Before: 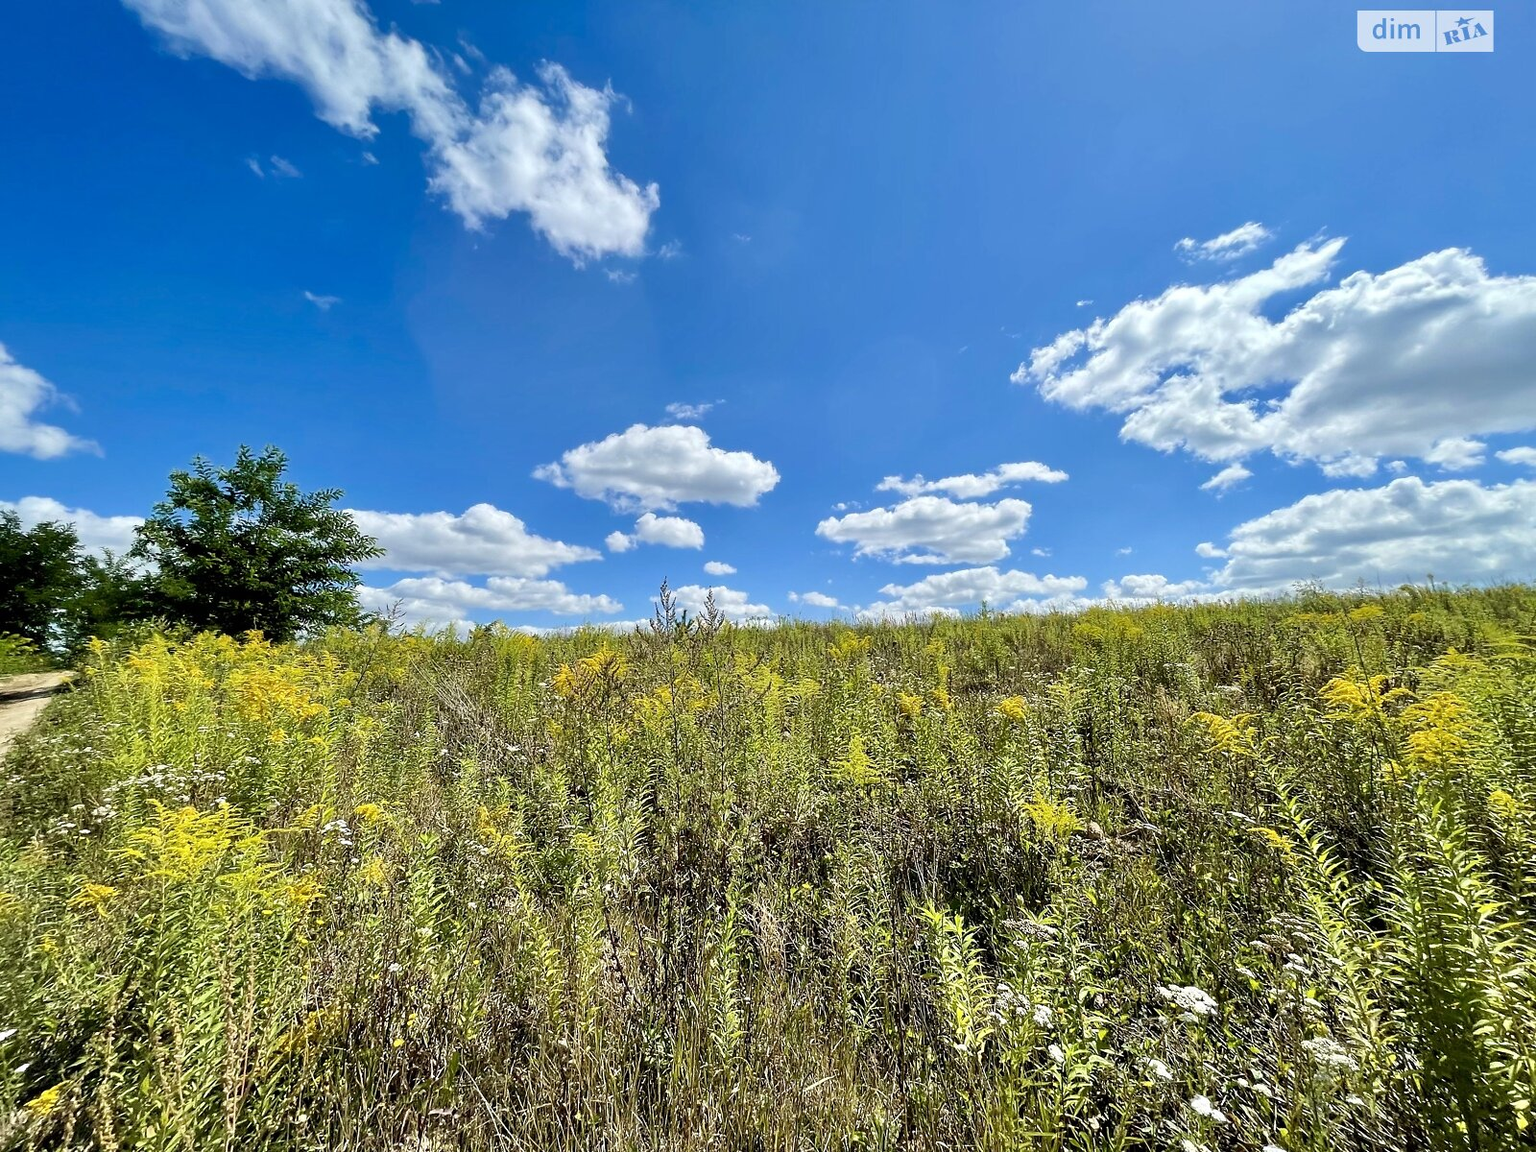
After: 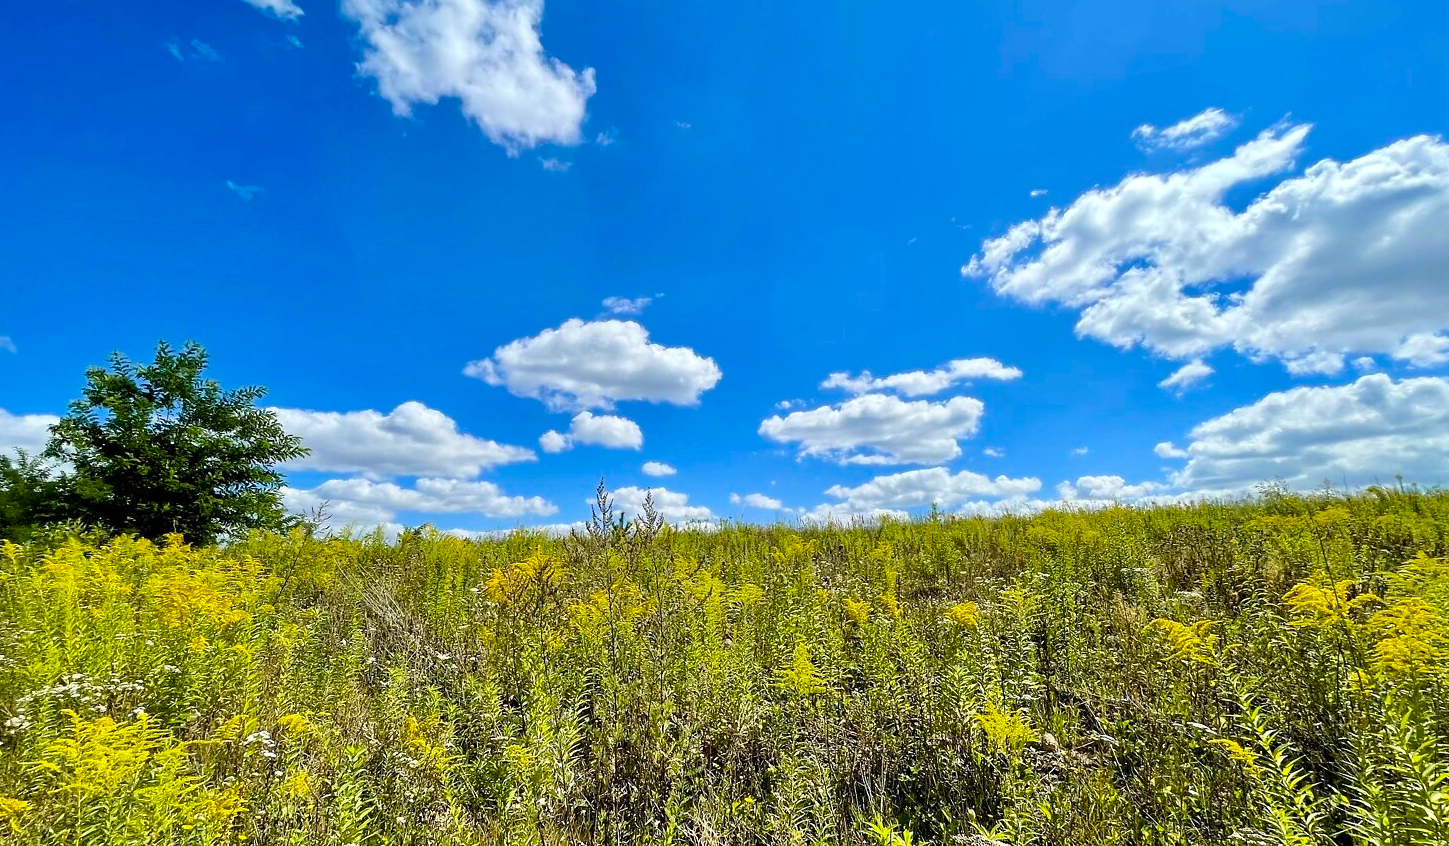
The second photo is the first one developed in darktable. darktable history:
color balance rgb: power › hue 74.3°, perceptual saturation grading › global saturation 29.951%, global vibrance 20%
crop: left 5.713%, top 10.304%, right 3.686%, bottom 19.114%
